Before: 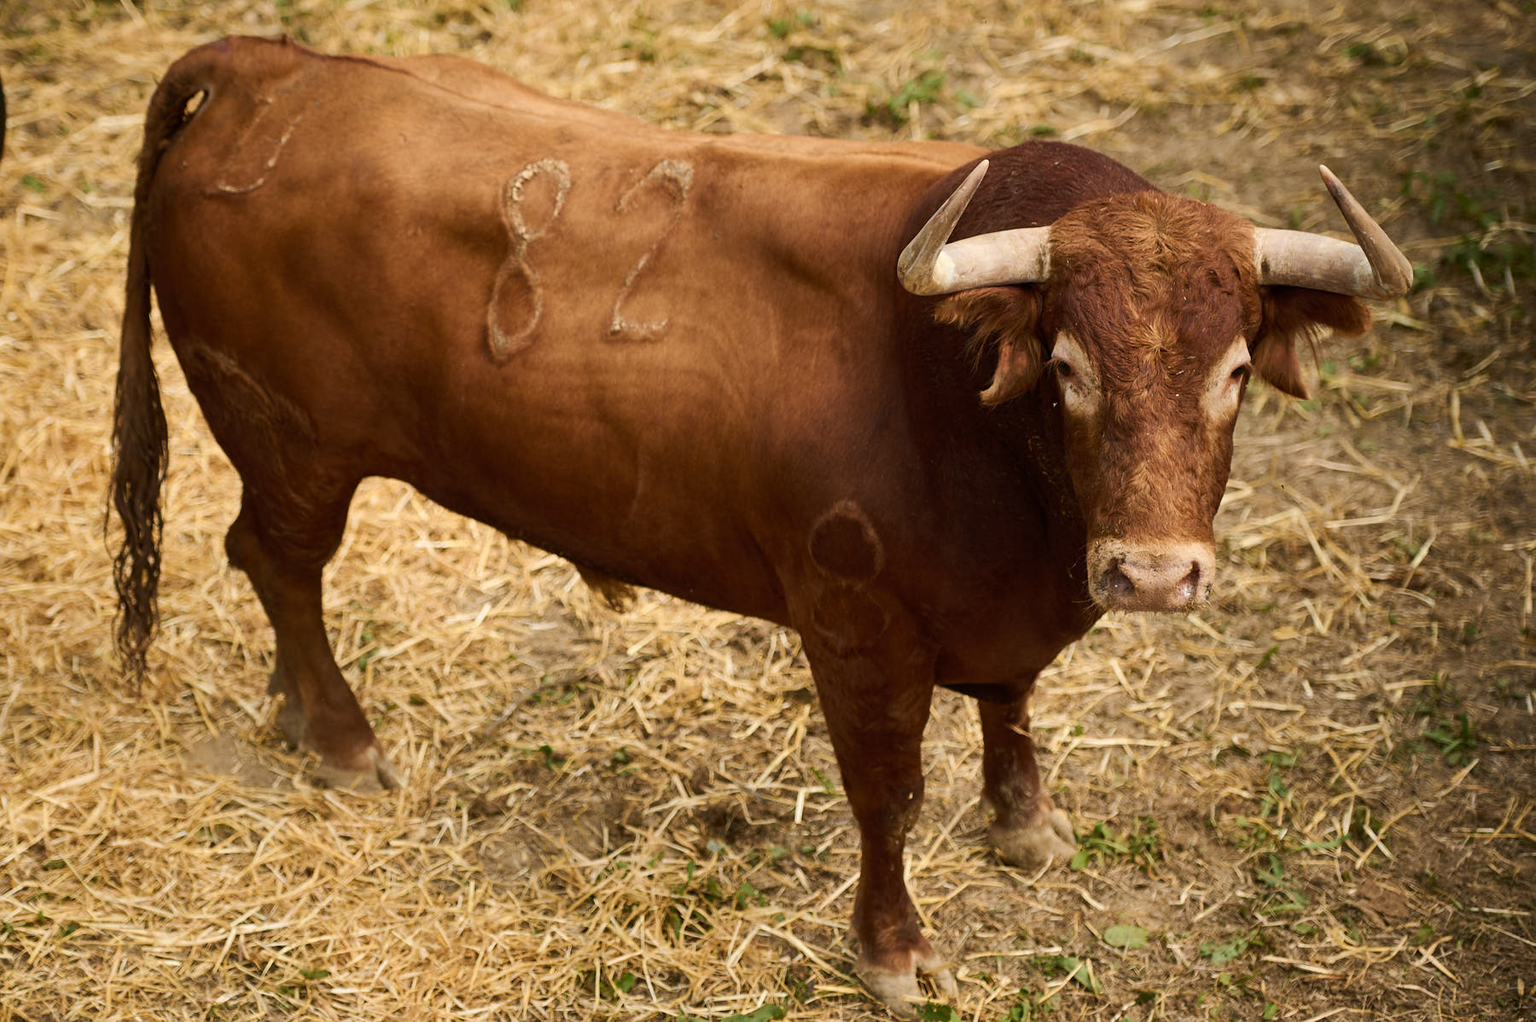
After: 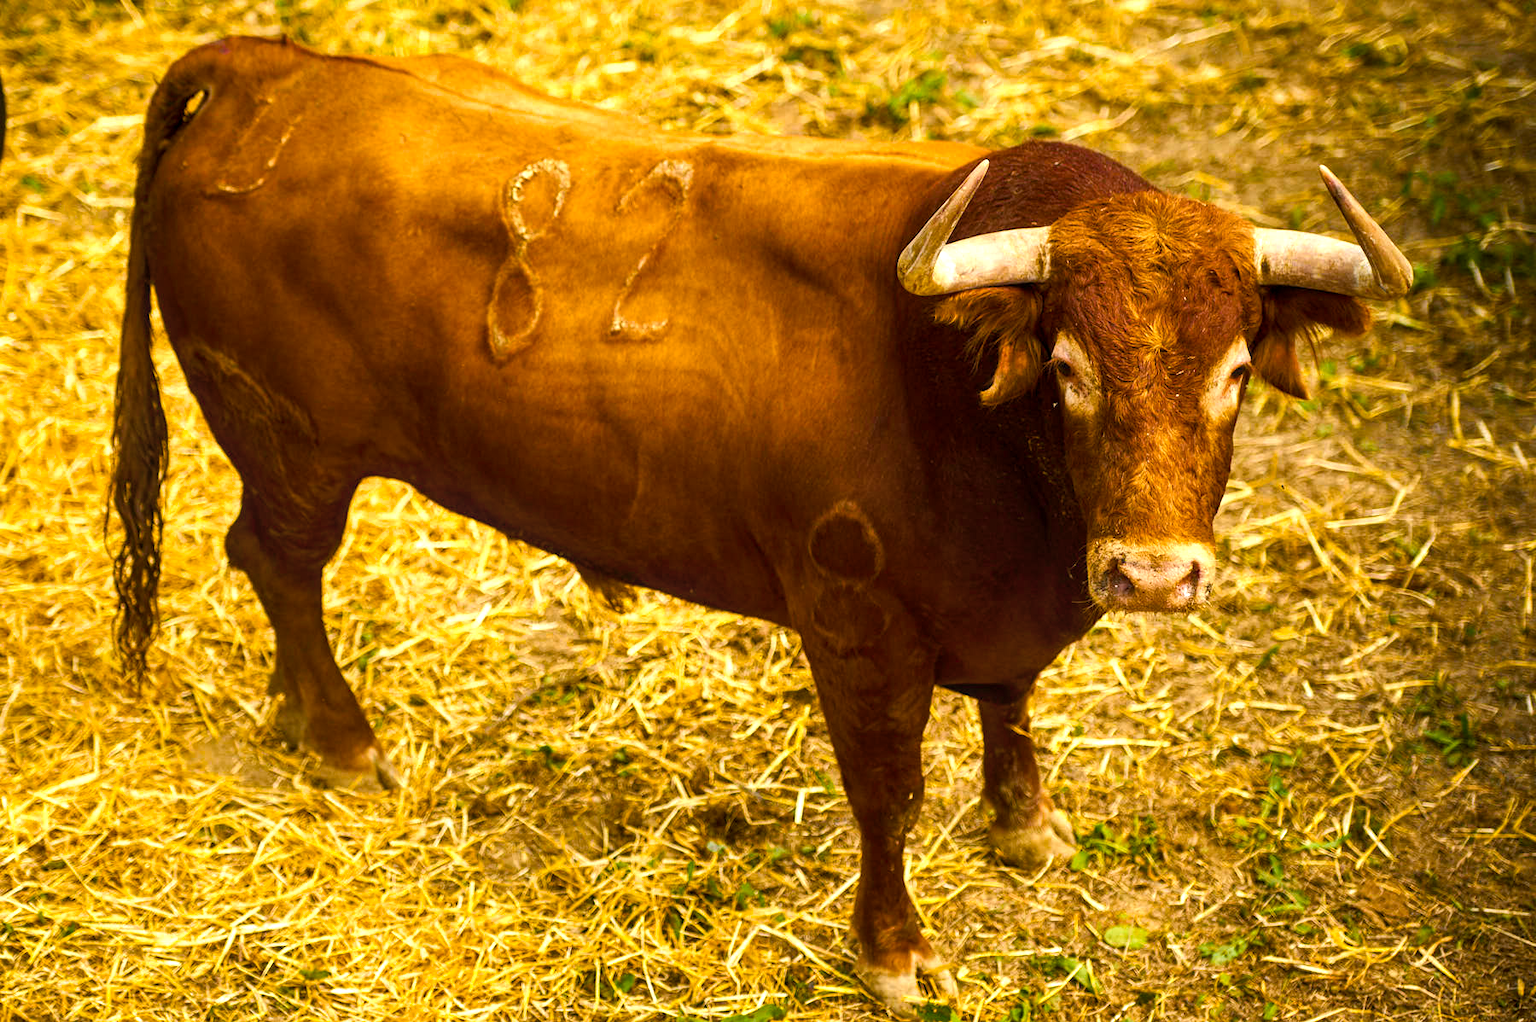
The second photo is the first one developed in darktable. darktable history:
local contrast: on, module defaults
color balance rgb: linear chroma grading › global chroma 20%, perceptual saturation grading › global saturation 25%, perceptual brilliance grading › global brilliance 20%, global vibrance 20%
